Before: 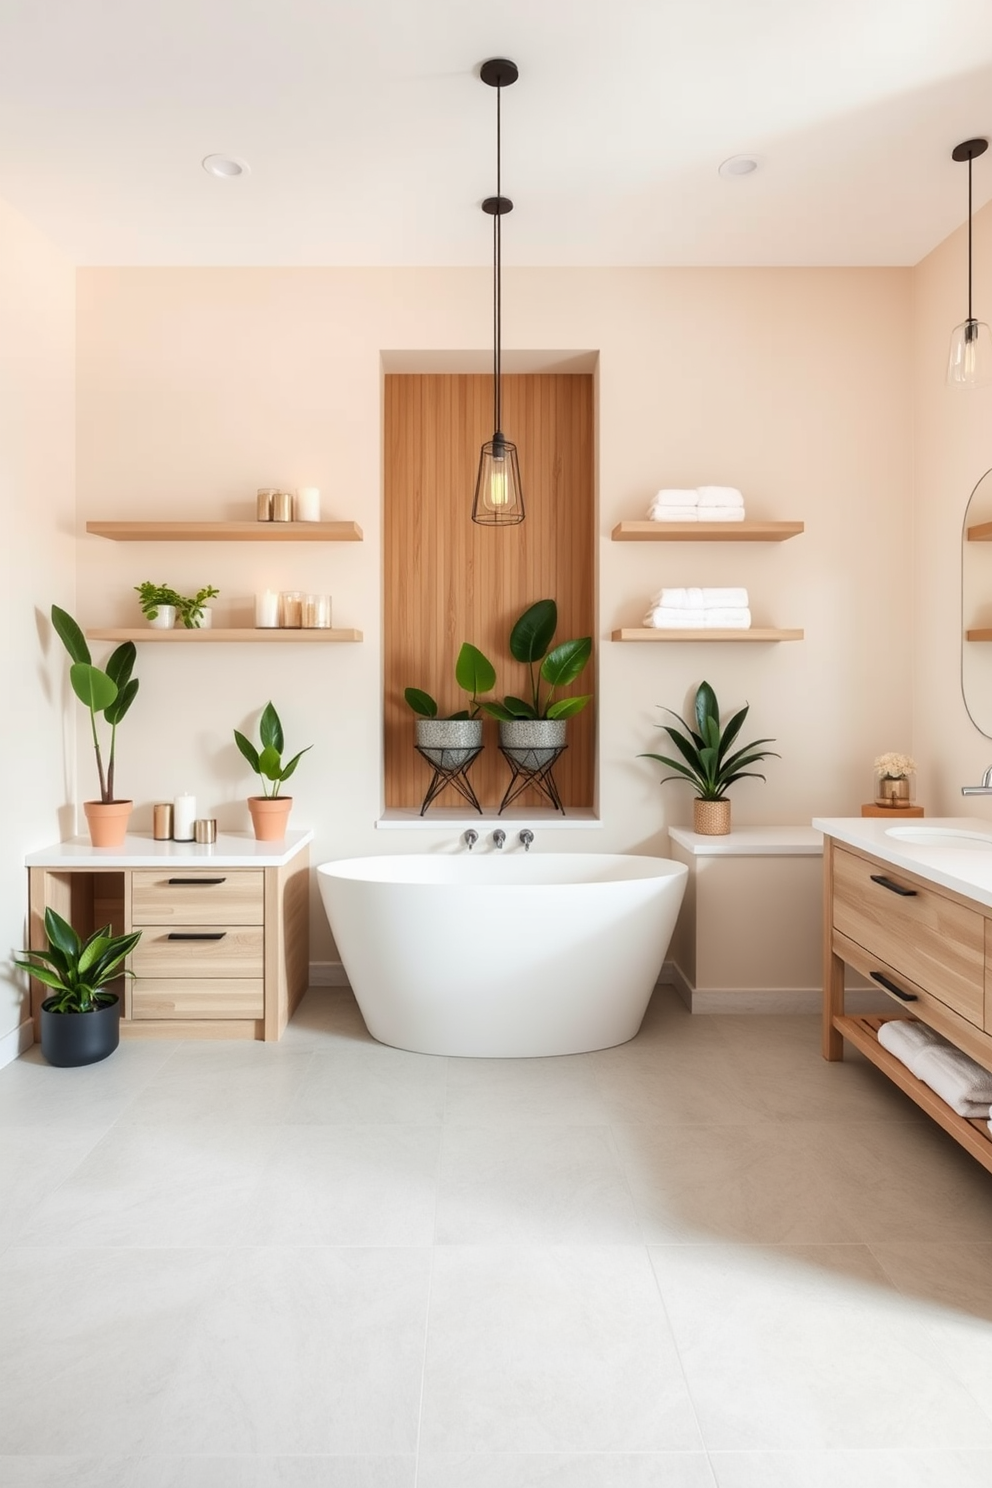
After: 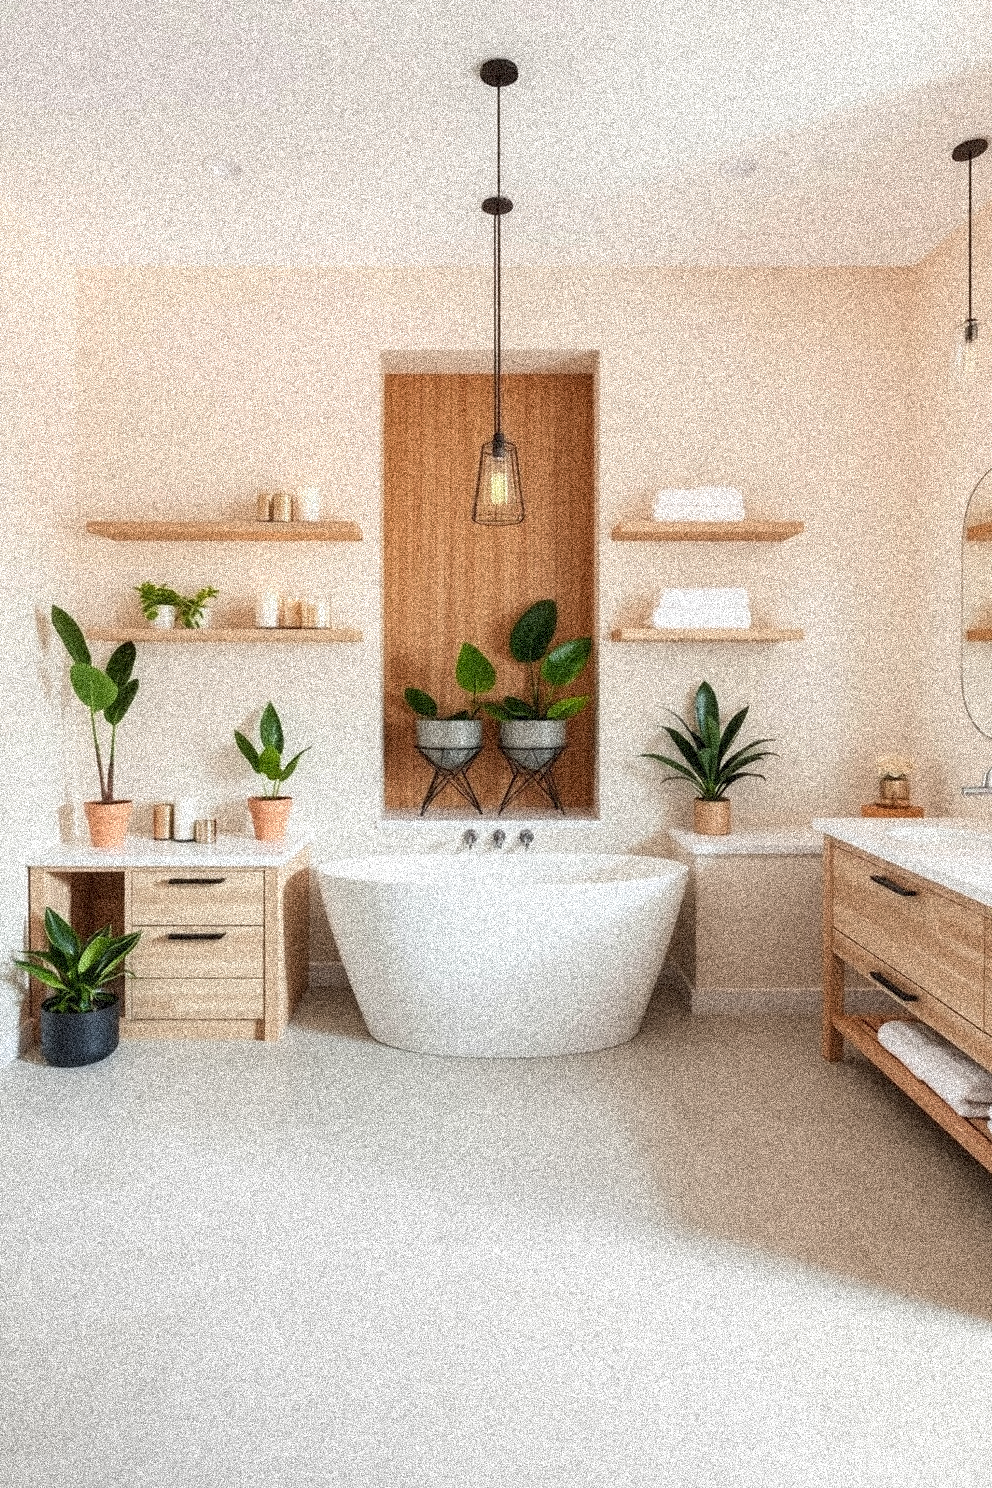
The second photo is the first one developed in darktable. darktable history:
tone equalizer: on, module defaults
grain: coarseness 3.75 ISO, strength 100%, mid-tones bias 0%
white balance: emerald 1
